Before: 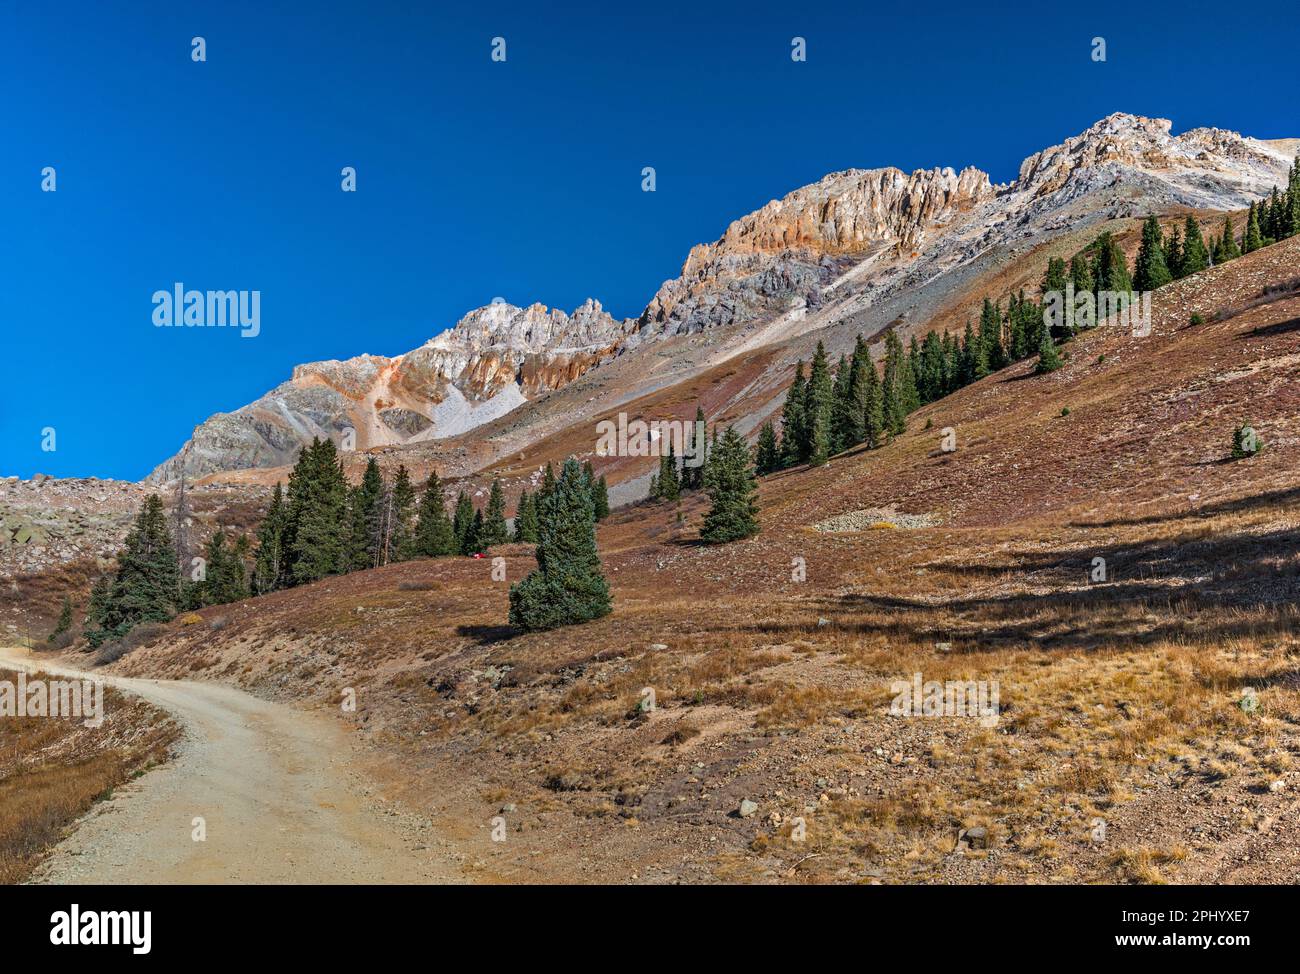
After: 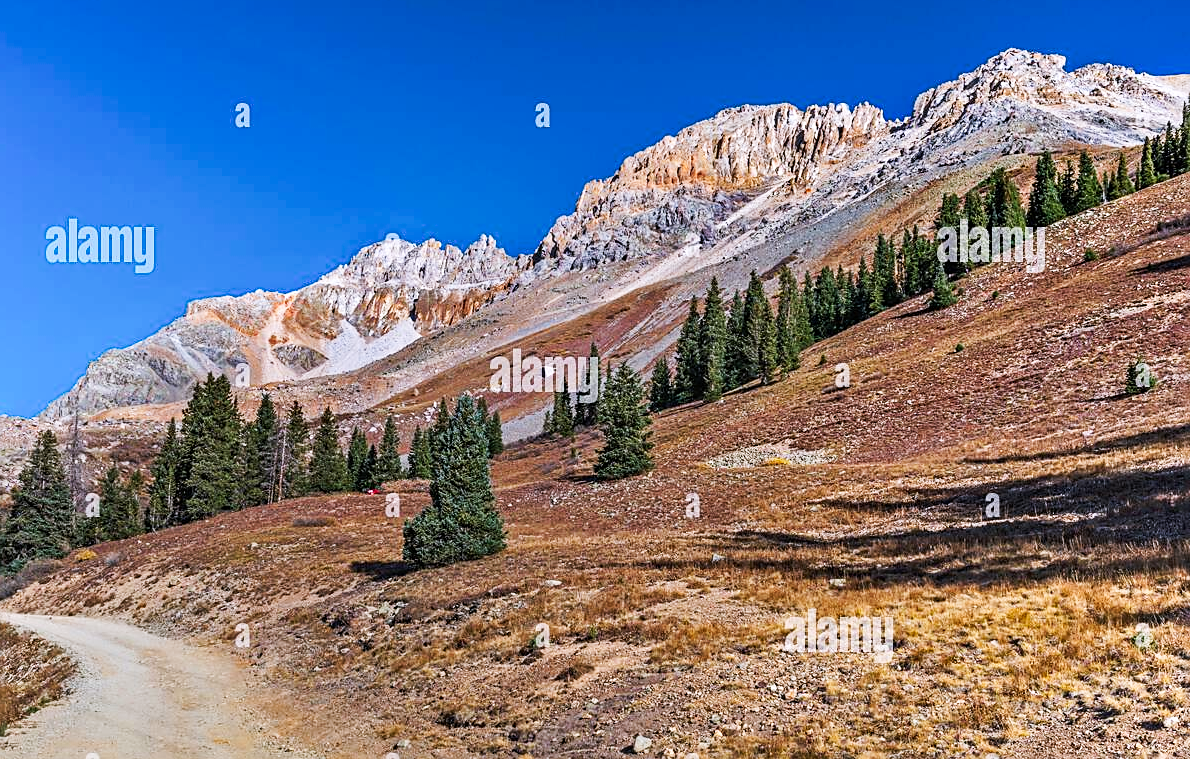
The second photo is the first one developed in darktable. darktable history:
tone curve: curves: ch0 [(0, 0) (0.003, 0.01) (0.011, 0.015) (0.025, 0.023) (0.044, 0.038) (0.069, 0.058) (0.1, 0.093) (0.136, 0.134) (0.177, 0.176) (0.224, 0.221) (0.277, 0.282) (0.335, 0.36) (0.399, 0.438) (0.468, 0.54) (0.543, 0.632) (0.623, 0.724) (0.709, 0.814) (0.801, 0.885) (0.898, 0.947) (1, 1)], preserve colors none
crop: left 8.155%, top 6.611%, bottom 15.385%
white balance: red 1.004, blue 1.096
sharpen: on, module defaults
